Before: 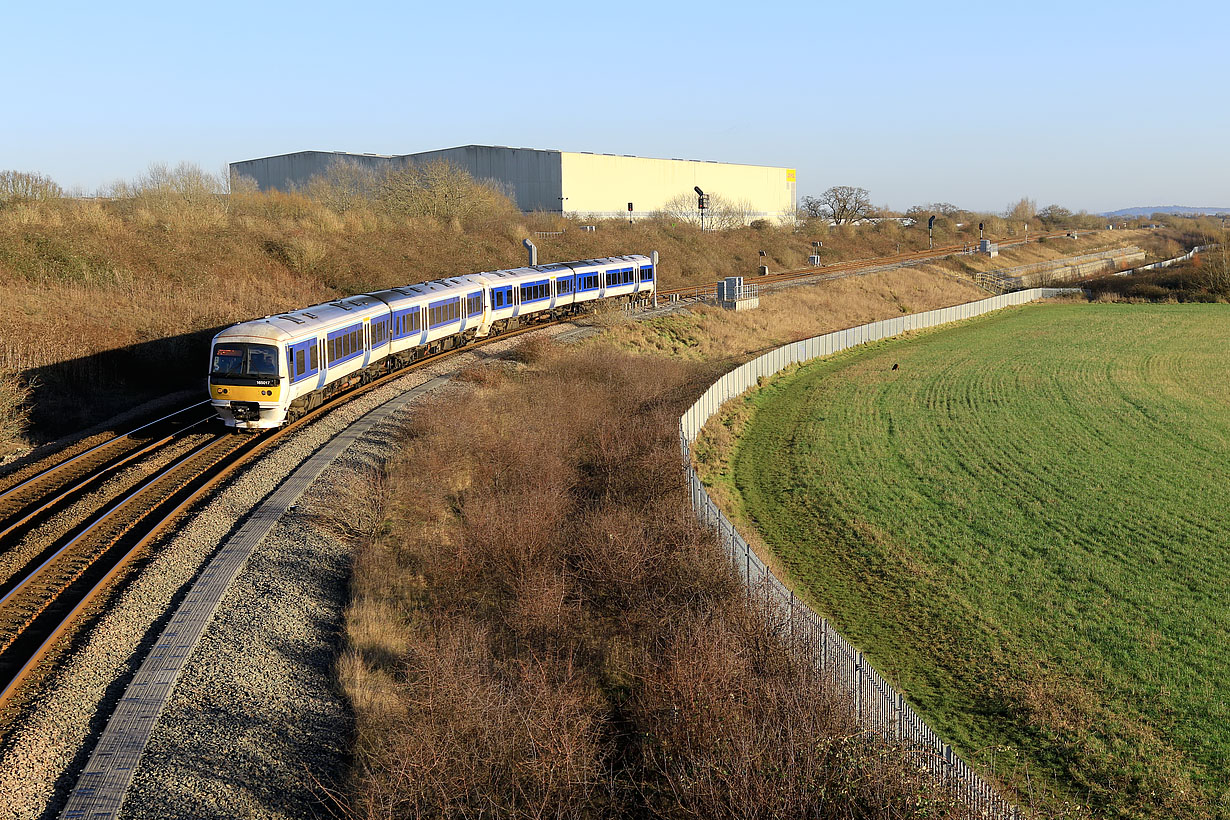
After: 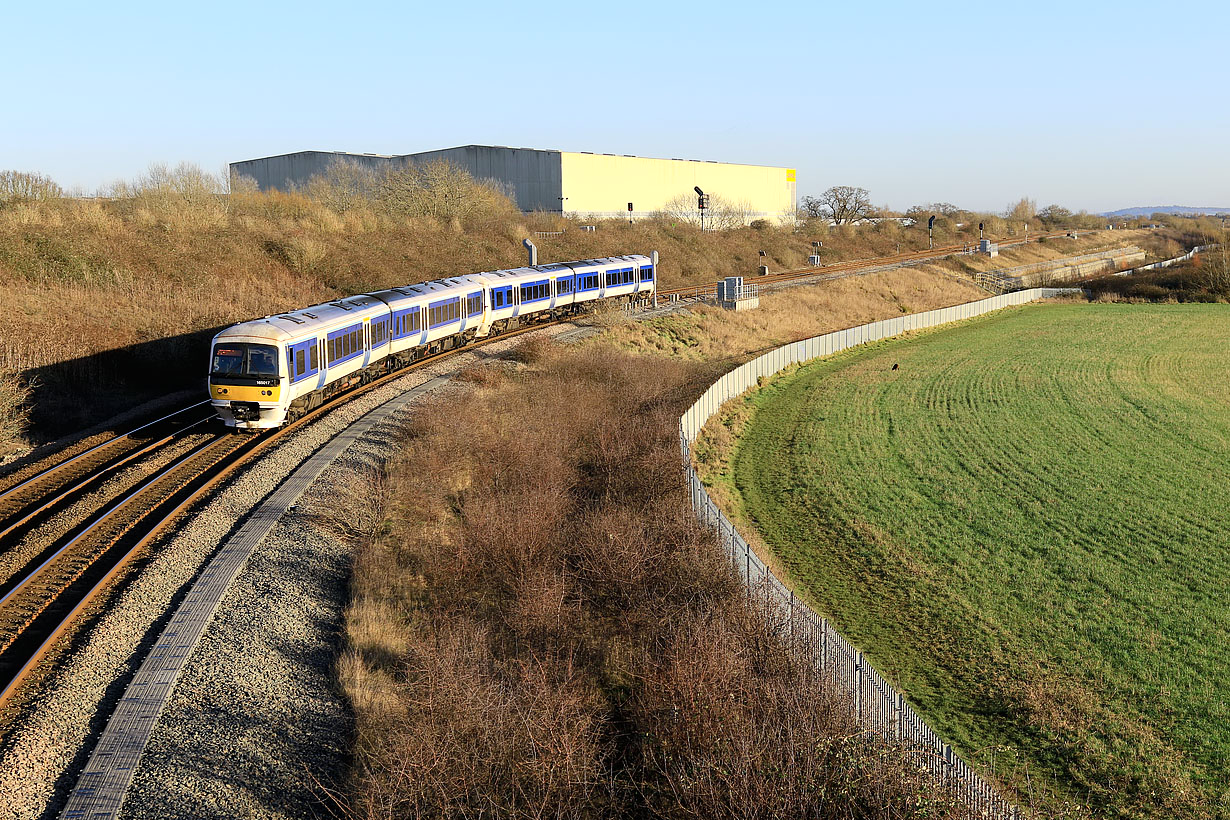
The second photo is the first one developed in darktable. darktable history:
haze removal: compatibility mode true, adaptive false
contrast brightness saturation: contrast 0.146, brightness 0.055
